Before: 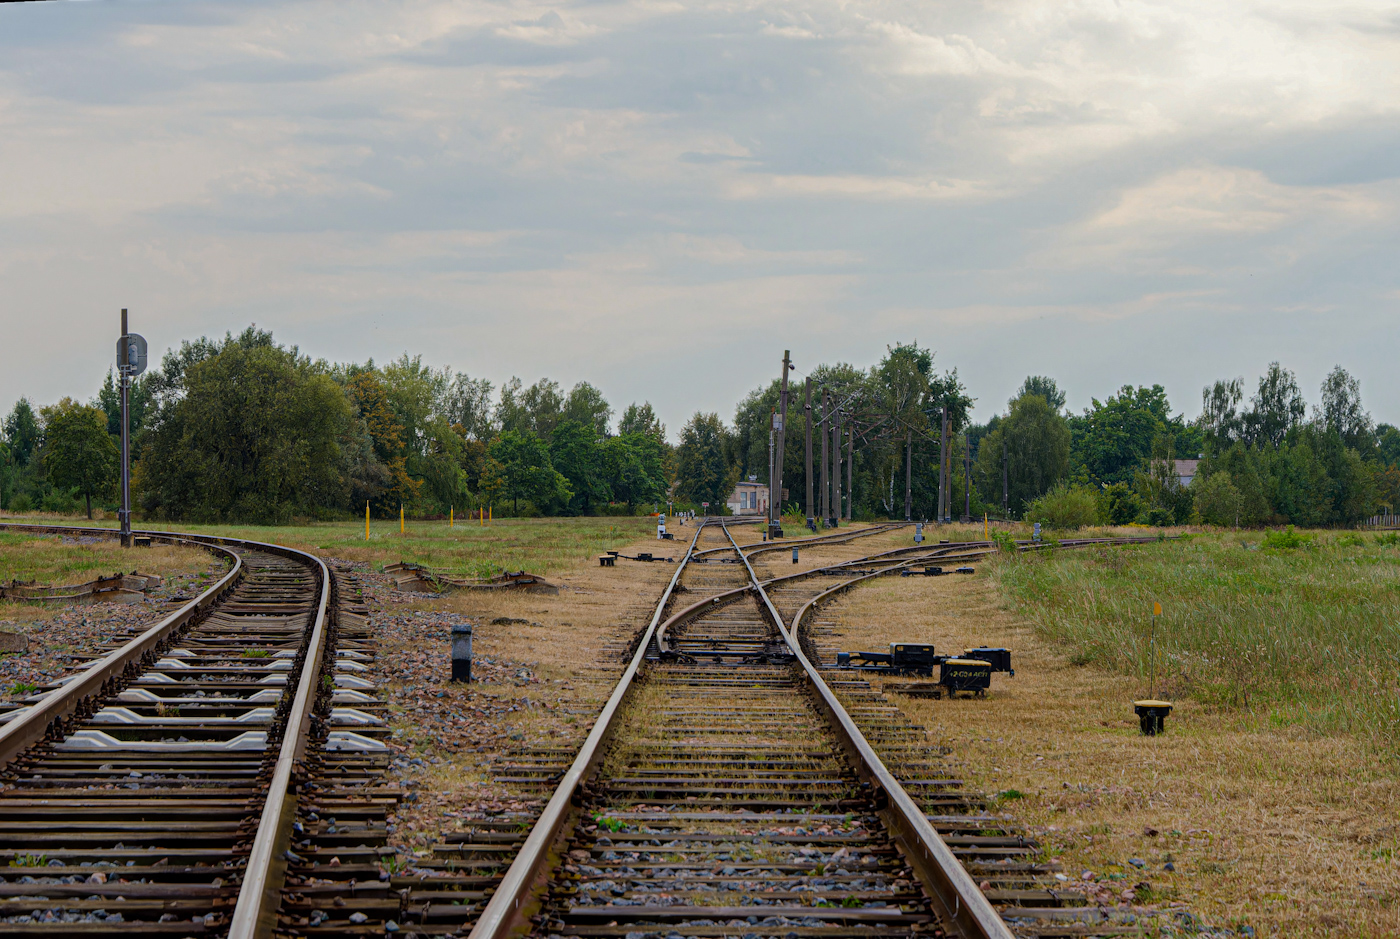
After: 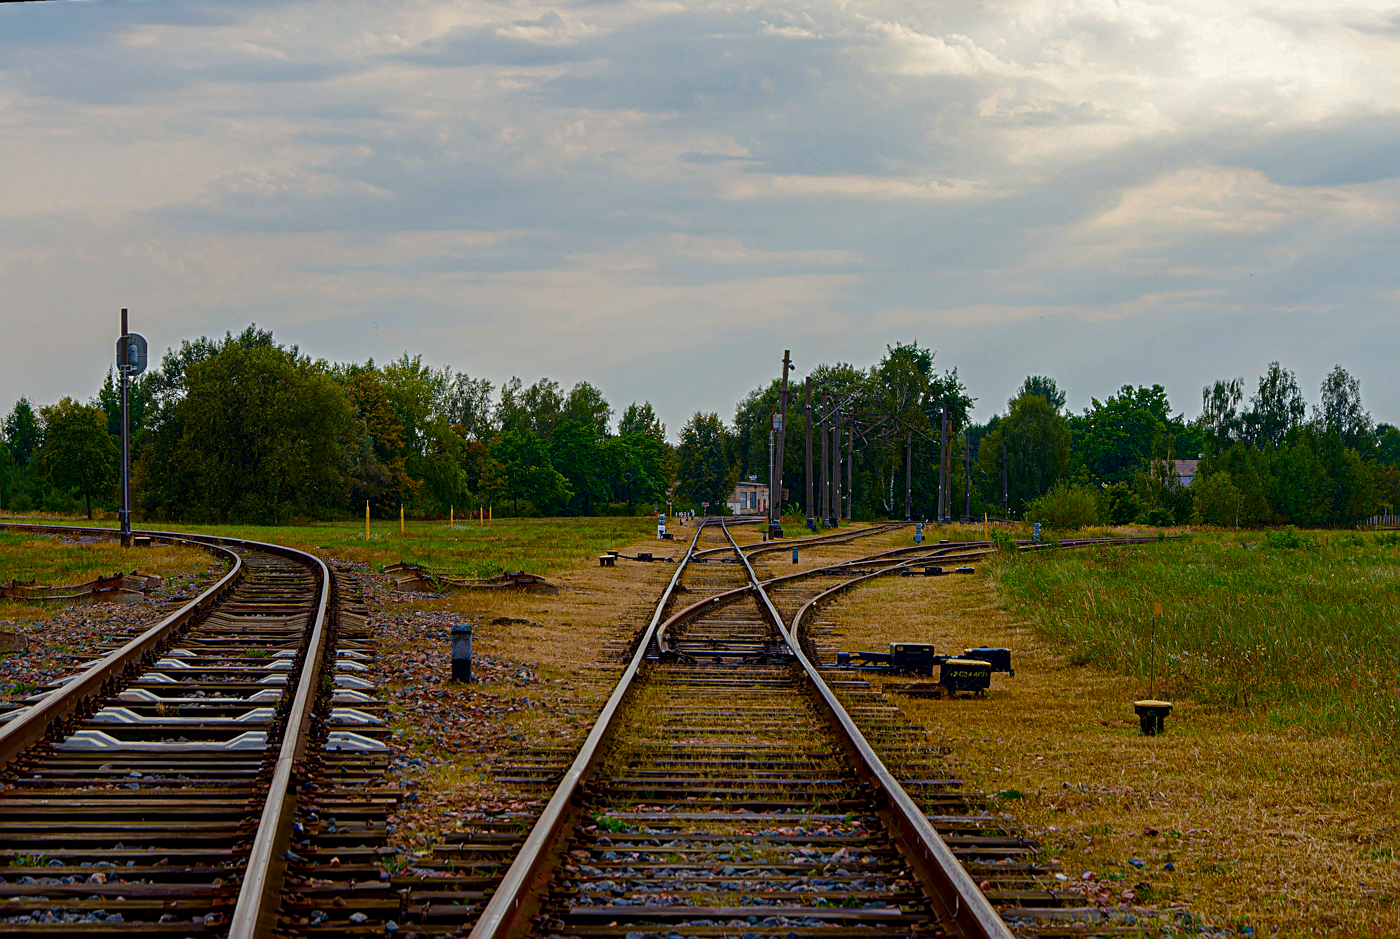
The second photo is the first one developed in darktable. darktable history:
sharpen: on, module defaults
contrast brightness saturation: brightness -0.204, saturation 0.077
color balance rgb: linear chroma grading › shadows 19.838%, linear chroma grading › highlights 4.096%, linear chroma grading › mid-tones 10.119%, perceptual saturation grading › global saturation 30.394%, perceptual brilliance grading › global brilliance 2.807%
